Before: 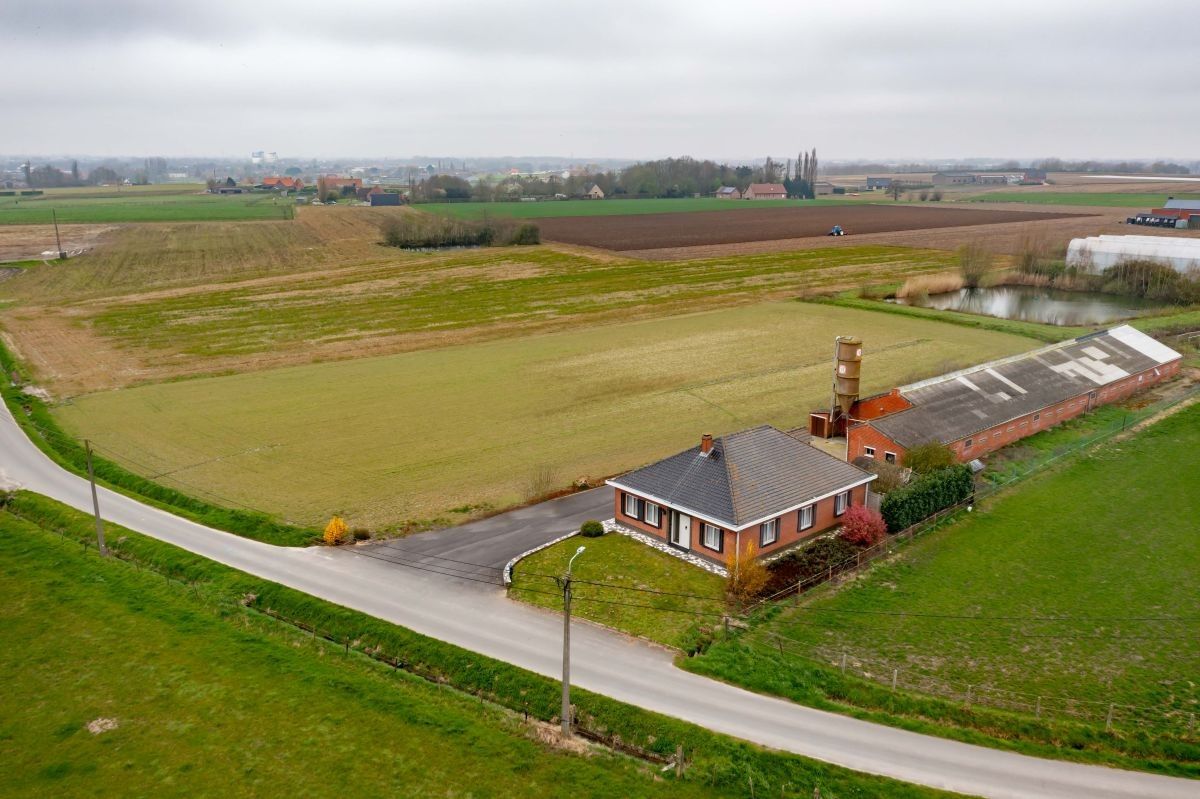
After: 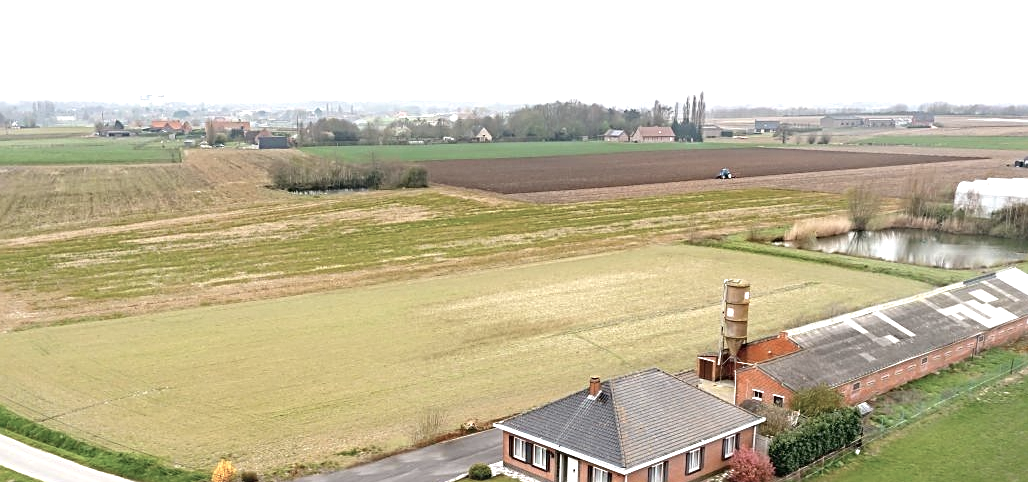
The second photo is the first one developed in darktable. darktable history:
exposure: black level correction 0.001, exposure 1.05 EV, compensate exposure bias true, compensate highlight preservation false
contrast brightness saturation: contrast -0.05, saturation -0.41
crop and rotate: left 9.345%, top 7.22%, right 4.982%, bottom 32.331%
sharpen: on, module defaults
